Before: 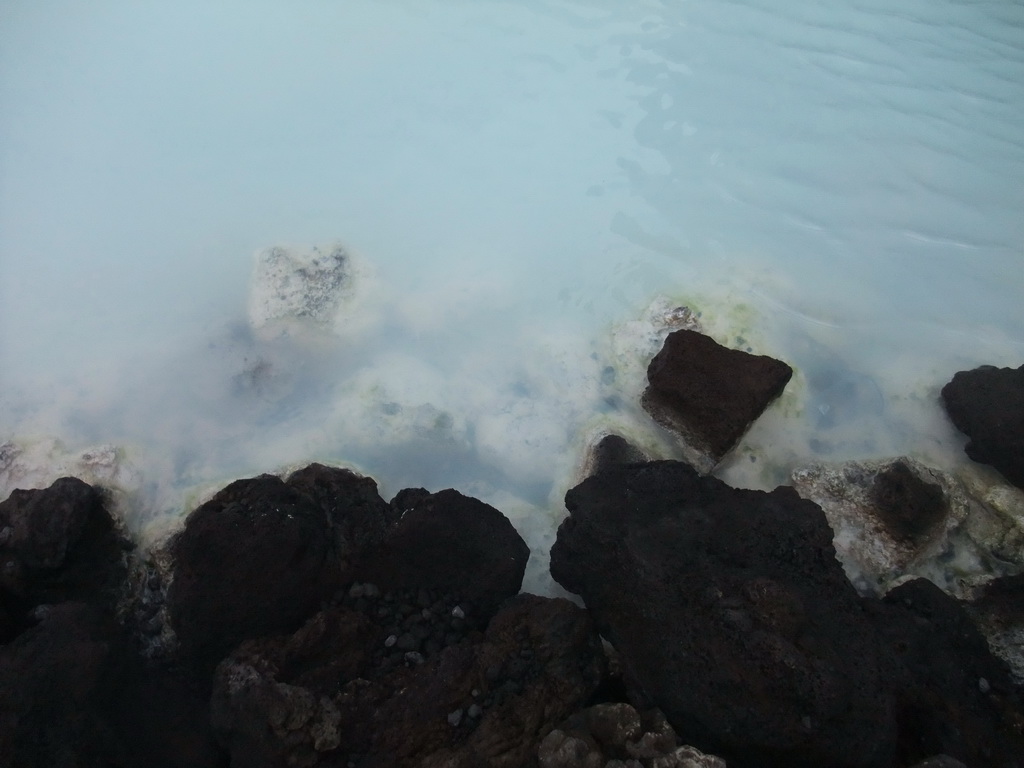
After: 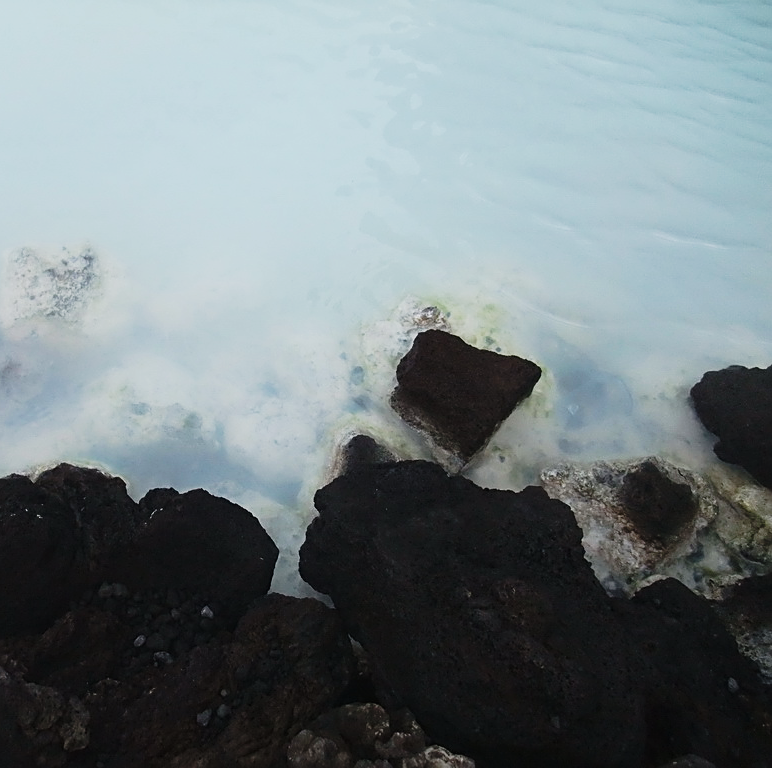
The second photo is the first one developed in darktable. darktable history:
crop and rotate: left 24.515%
sharpen: on, module defaults
tone curve: curves: ch0 [(0, 0.012) (0.144, 0.137) (0.326, 0.386) (0.489, 0.573) (0.656, 0.763) (0.849, 0.902) (1, 0.974)]; ch1 [(0, 0) (0.366, 0.367) (0.475, 0.453) (0.494, 0.493) (0.504, 0.497) (0.544, 0.579) (0.562, 0.619) (0.622, 0.694) (1, 1)]; ch2 [(0, 0) (0.333, 0.346) (0.375, 0.375) (0.424, 0.43) (0.476, 0.492) (0.502, 0.503) (0.533, 0.541) (0.572, 0.615) (0.605, 0.656) (0.641, 0.709) (1, 1)], preserve colors none
